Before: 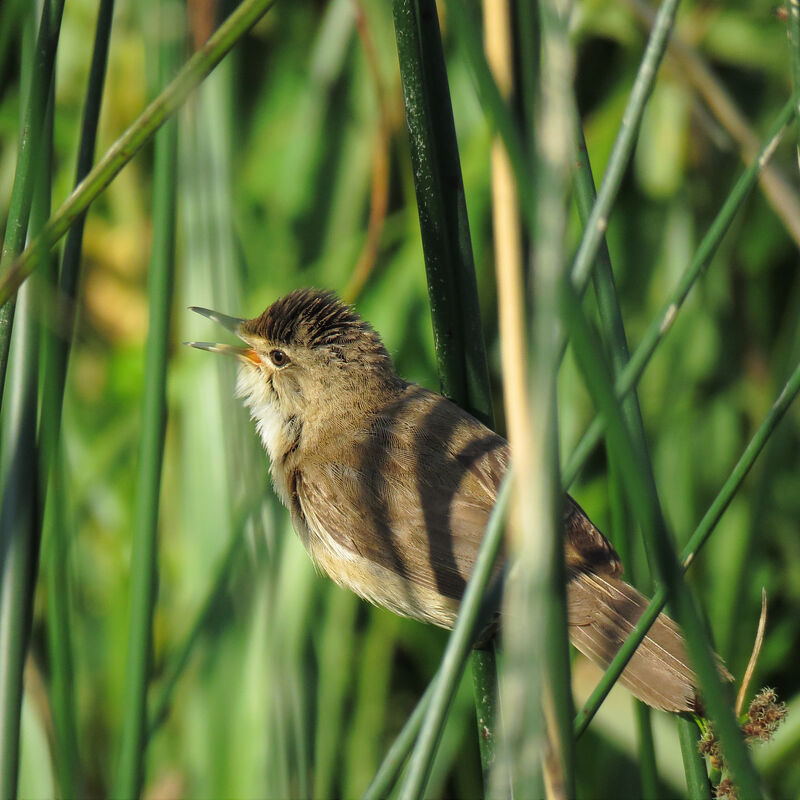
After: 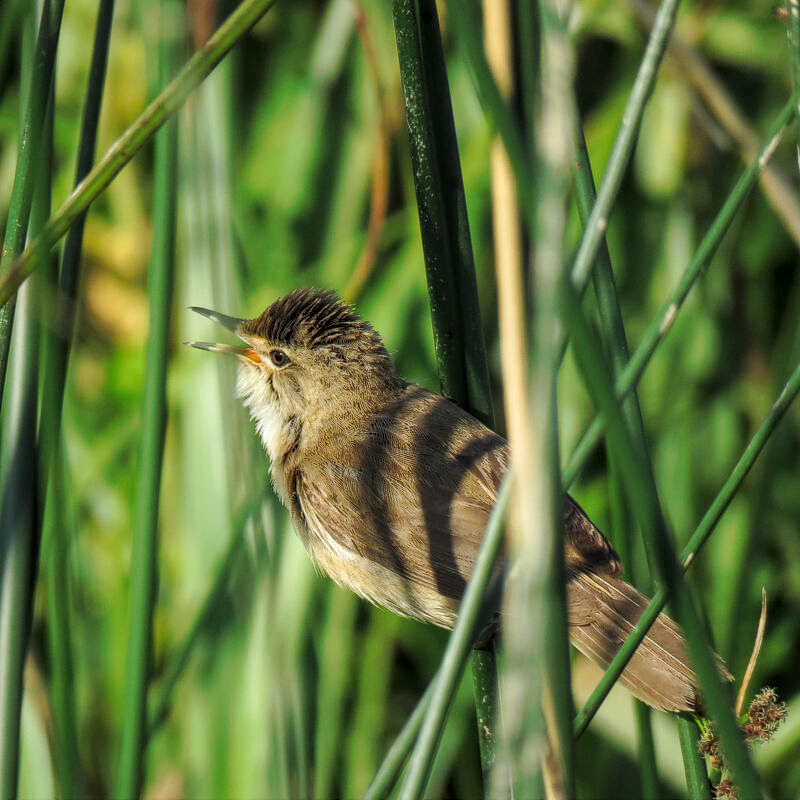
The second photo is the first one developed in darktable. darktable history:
local contrast: on, module defaults
tone curve: curves: ch0 [(0, 0) (0.003, 0.003) (0.011, 0.011) (0.025, 0.025) (0.044, 0.044) (0.069, 0.069) (0.1, 0.099) (0.136, 0.135) (0.177, 0.177) (0.224, 0.224) (0.277, 0.276) (0.335, 0.334) (0.399, 0.398) (0.468, 0.467) (0.543, 0.565) (0.623, 0.641) (0.709, 0.723) (0.801, 0.81) (0.898, 0.902) (1, 1)], preserve colors none
exposure: exposure -0.04 EV, compensate highlight preservation false
